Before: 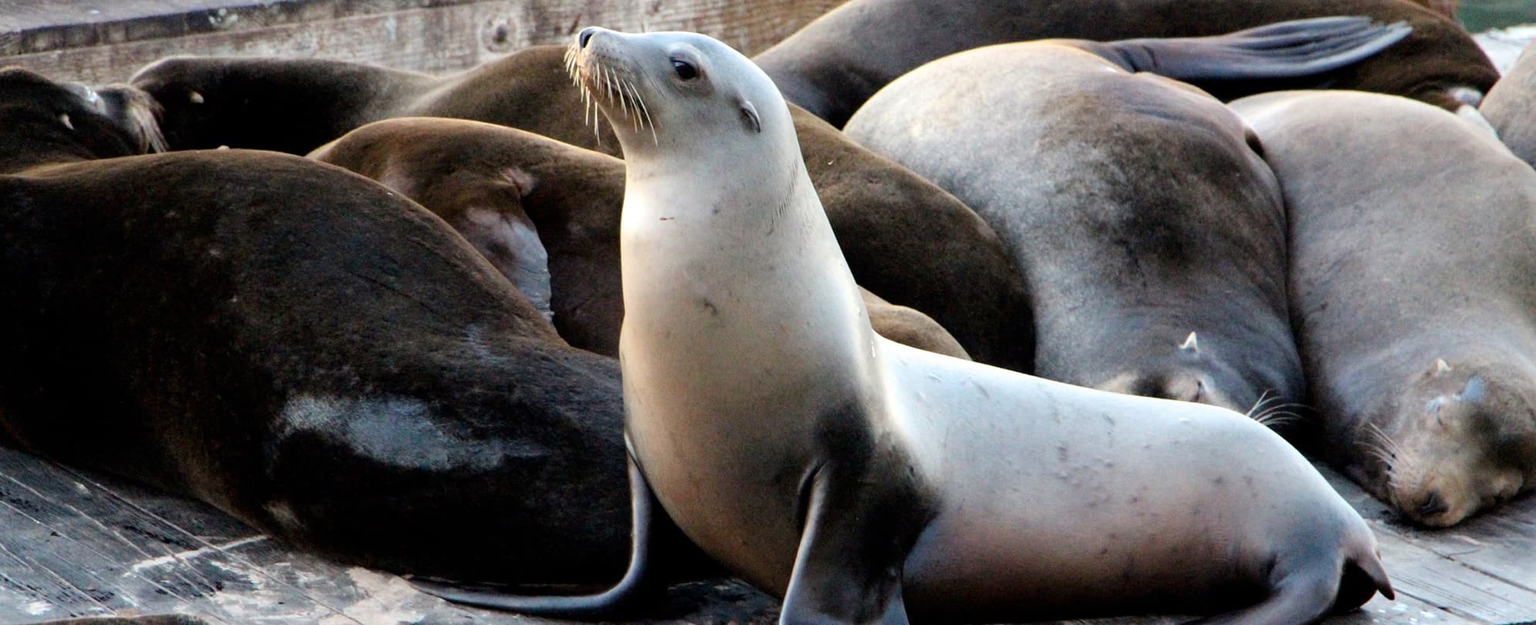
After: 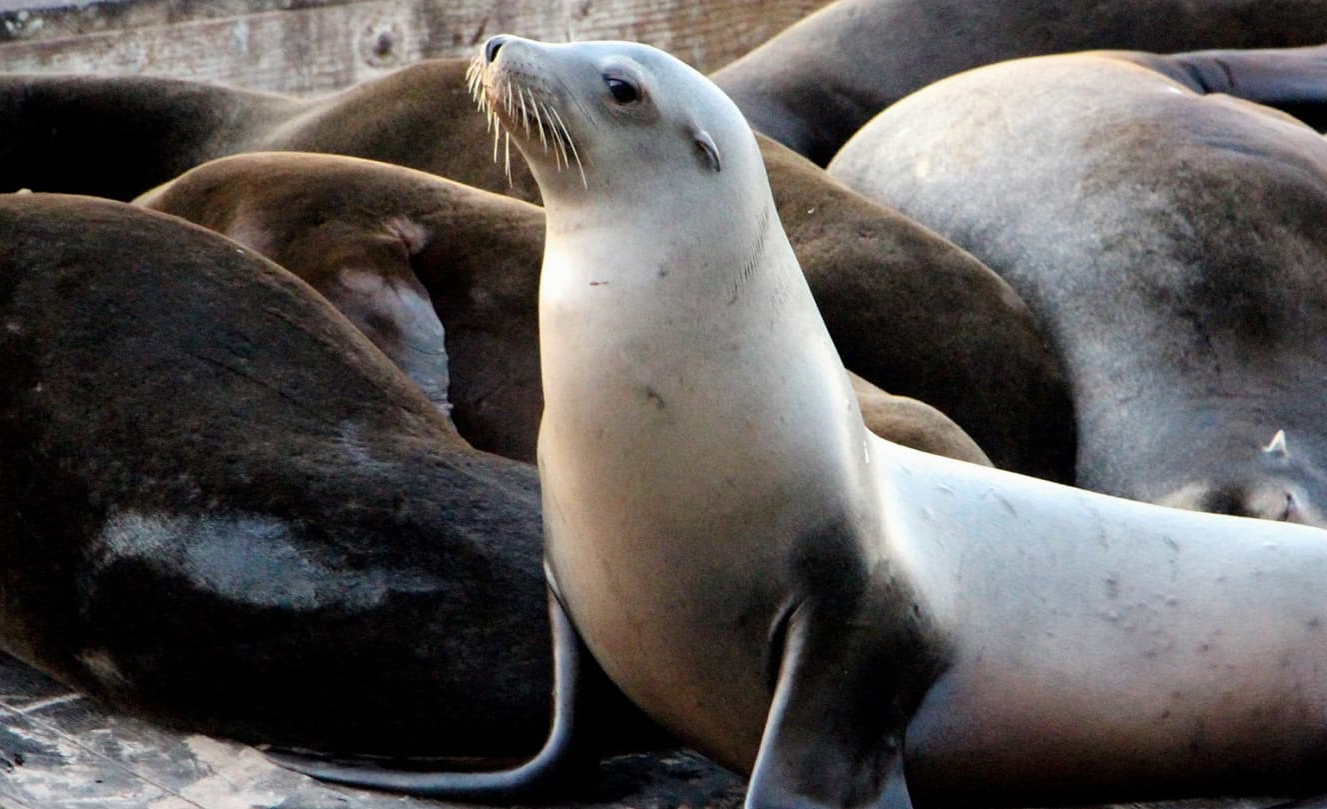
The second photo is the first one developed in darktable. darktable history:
crop and rotate: left 13.38%, right 19.9%
exposure: exposure -0.04 EV, compensate exposure bias true, compensate highlight preservation false
